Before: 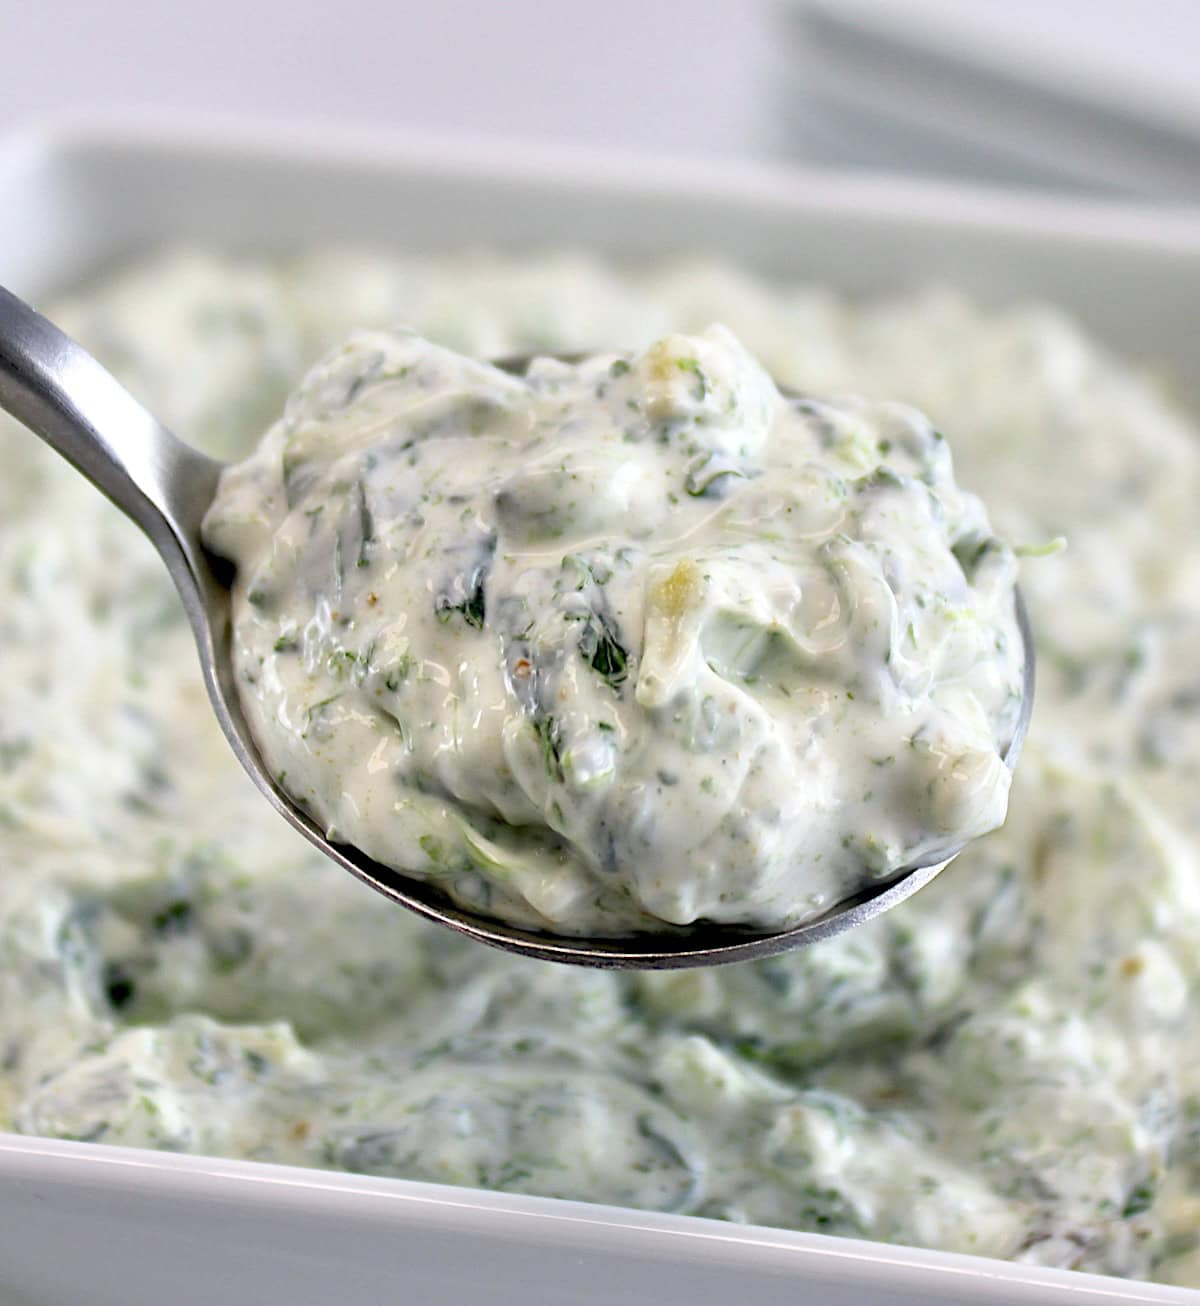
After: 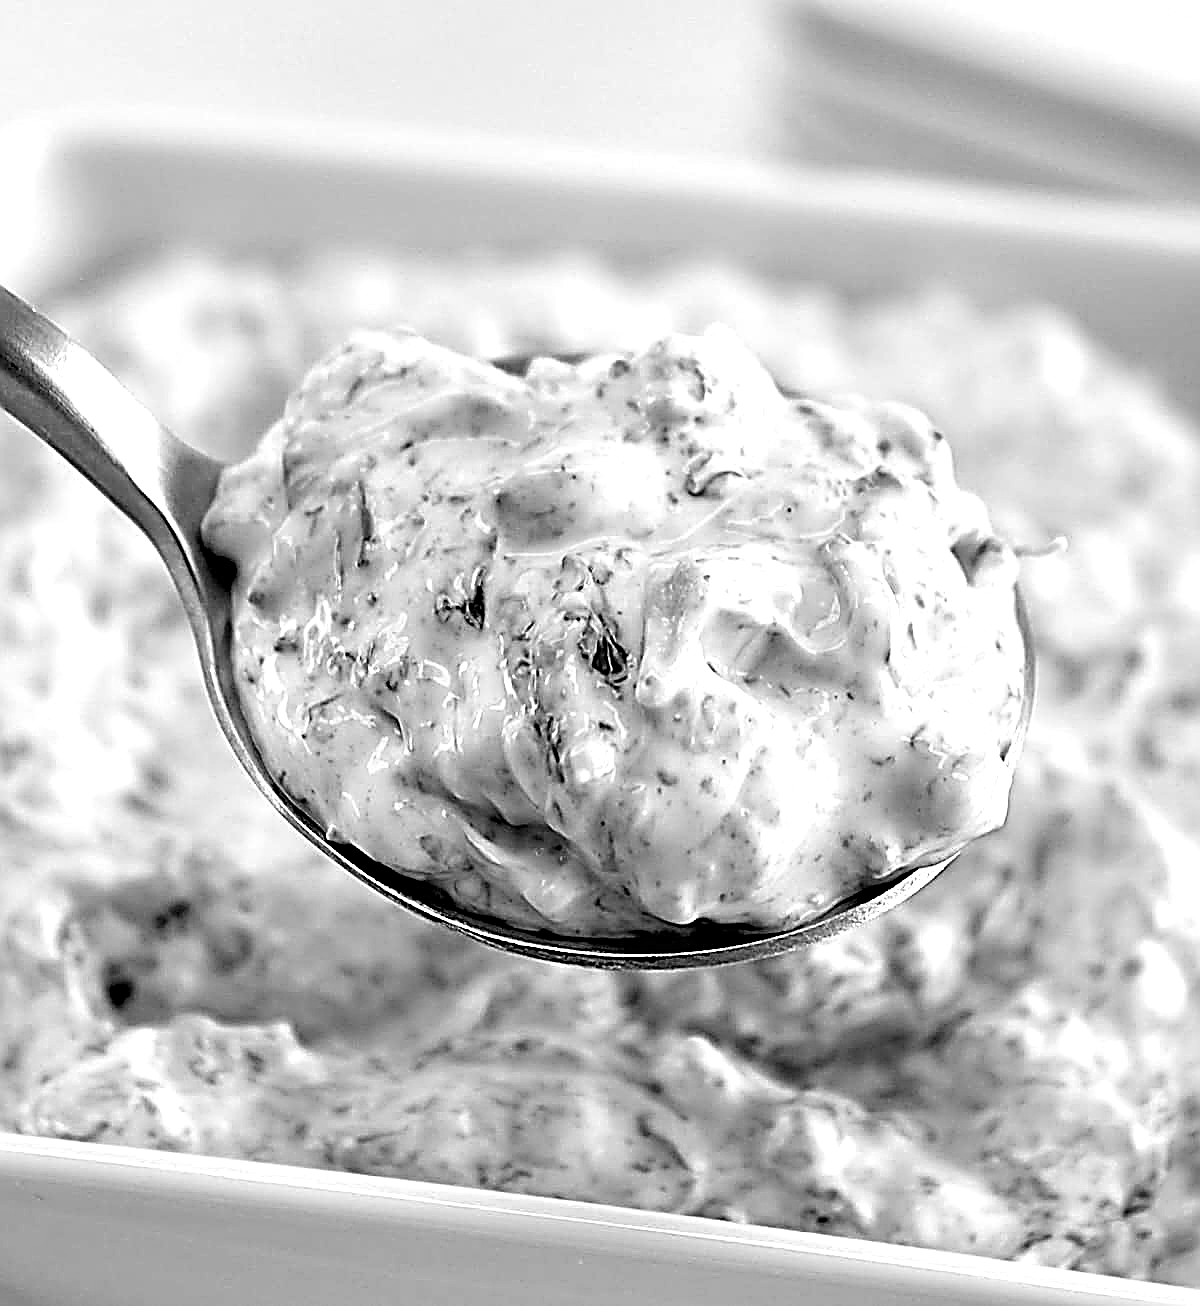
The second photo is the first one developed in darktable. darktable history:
exposure: exposure 0.425 EV, compensate highlight preservation false
color calibration: output gray [0.246, 0.254, 0.501, 0], illuminant F (fluorescent), F source F9 (Cool White Deluxe 4150 K) – high CRI, x 0.374, y 0.373, temperature 4153.33 K
haze removal: compatibility mode true, adaptive false
sharpen: amount 1.988
